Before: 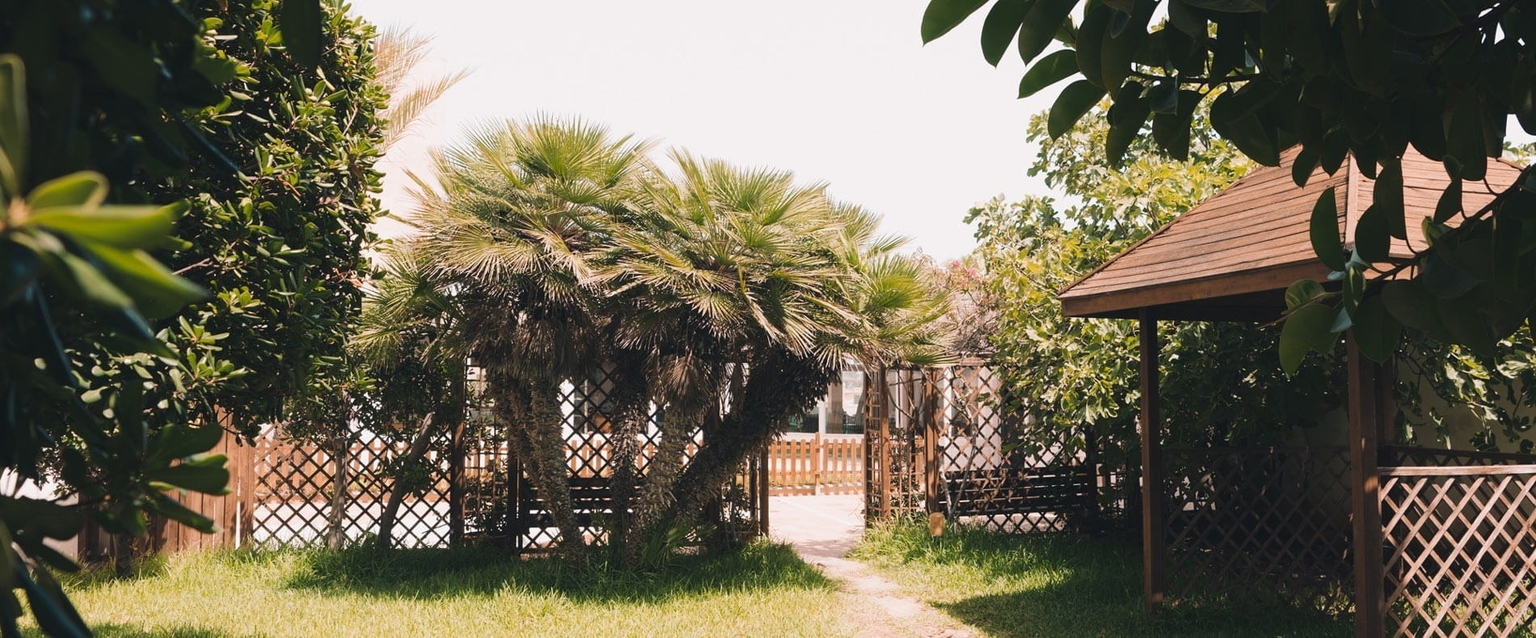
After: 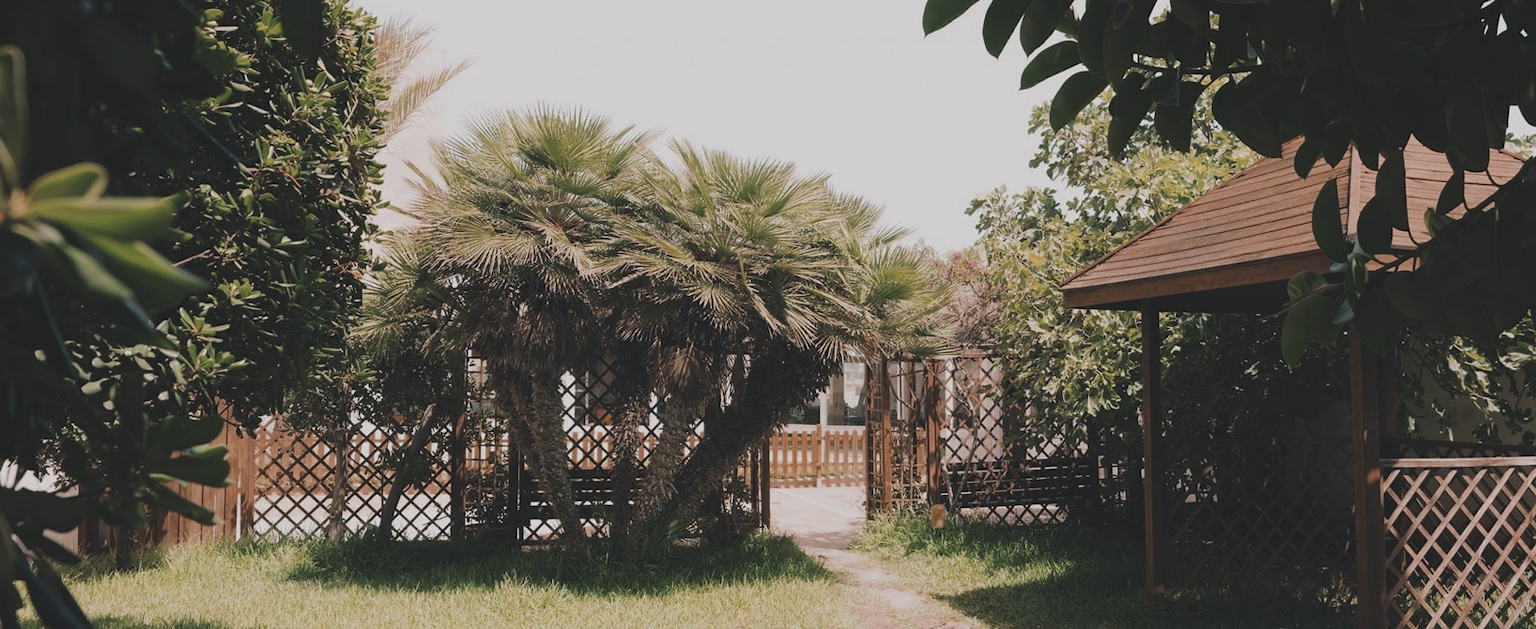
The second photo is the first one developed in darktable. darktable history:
exposure: black level correction -0.015, exposure -0.519 EV, compensate highlight preservation false
color zones: curves: ch0 [(0, 0.5) (0.125, 0.4) (0.25, 0.5) (0.375, 0.4) (0.5, 0.4) (0.625, 0.35) (0.75, 0.35) (0.875, 0.5)]; ch1 [(0, 0.35) (0.125, 0.45) (0.25, 0.35) (0.375, 0.35) (0.5, 0.35) (0.625, 0.35) (0.75, 0.45) (0.875, 0.35)]; ch2 [(0, 0.6) (0.125, 0.5) (0.25, 0.5) (0.375, 0.6) (0.5, 0.6) (0.625, 0.5) (0.75, 0.5) (0.875, 0.5)]
crop: top 1.458%, right 0.121%
